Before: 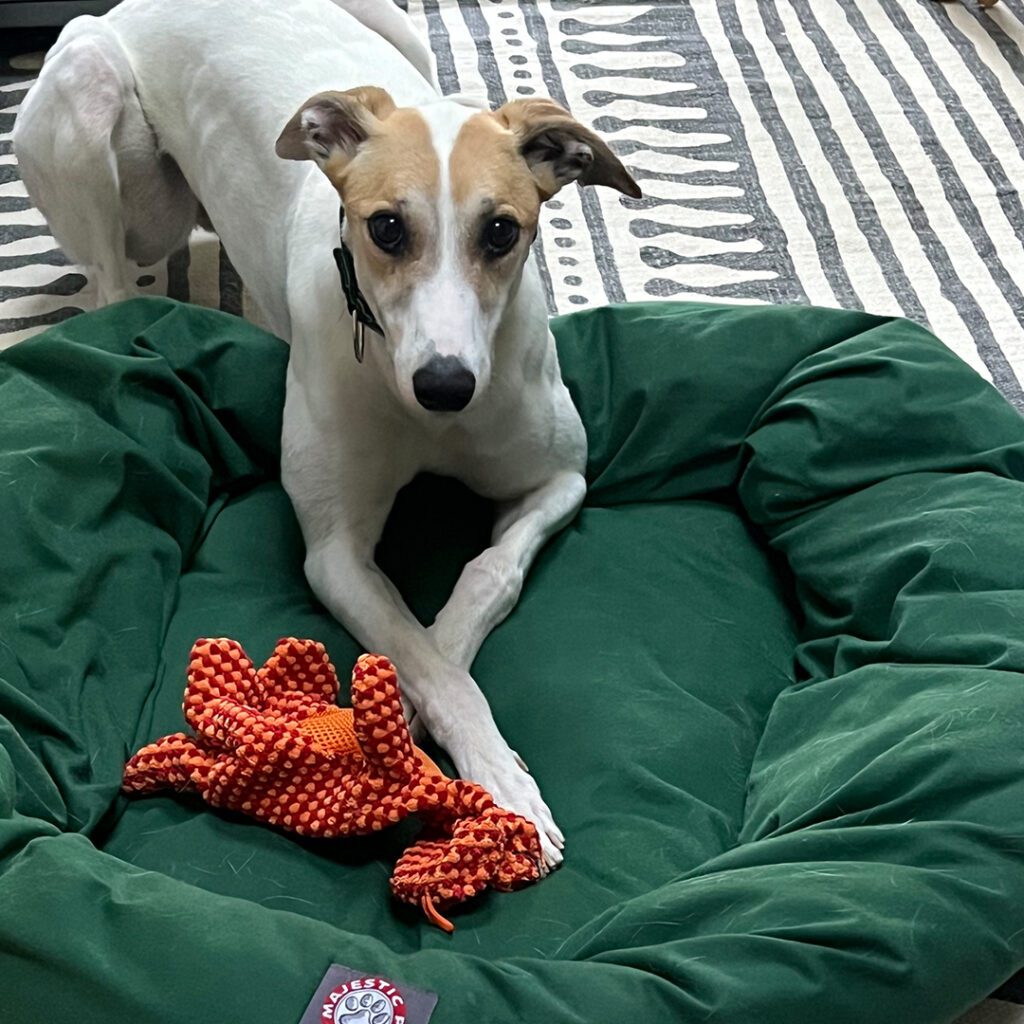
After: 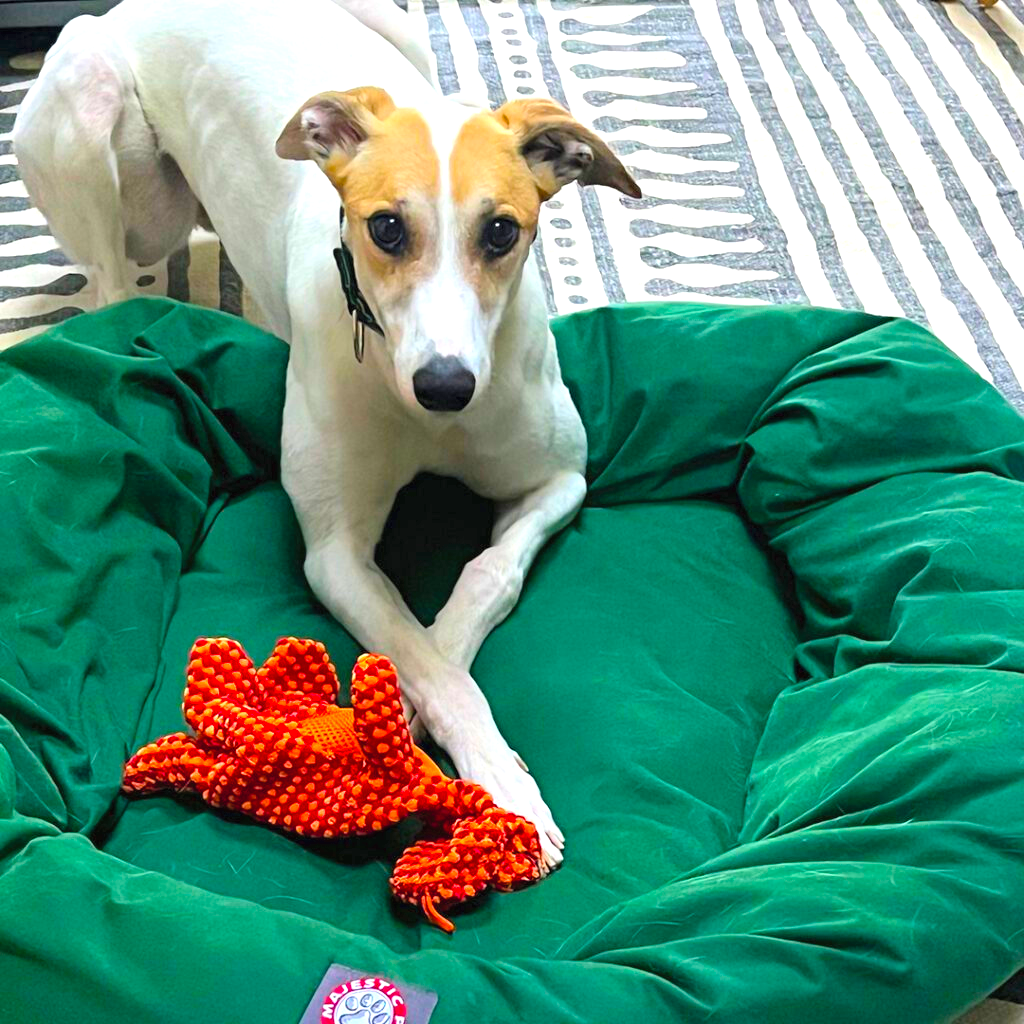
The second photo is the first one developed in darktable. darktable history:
exposure: black level correction 0, exposure 0.6 EV, compensate highlight preservation false
contrast brightness saturation: contrast 0.07, brightness 0.18, saturation 0.4
color balance rgb: linear chroma grading › global chroma 15%, perceptual saturation grading › global saturation 30%
